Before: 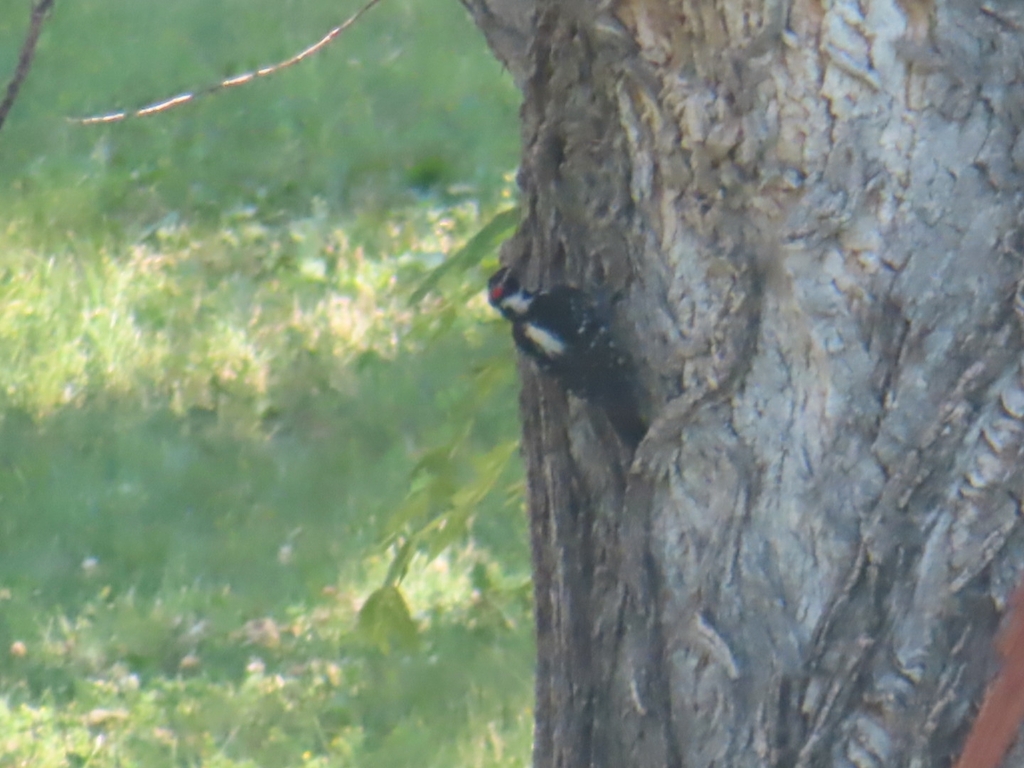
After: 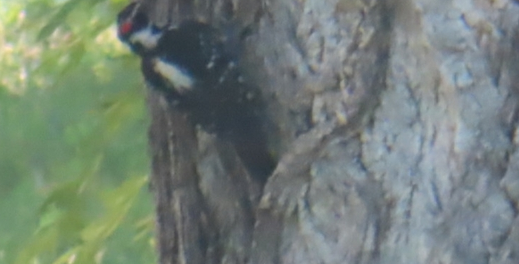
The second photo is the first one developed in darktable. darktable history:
crop: left 36.306%, top 34.511%, right 12.915%, bottom 31.108%
